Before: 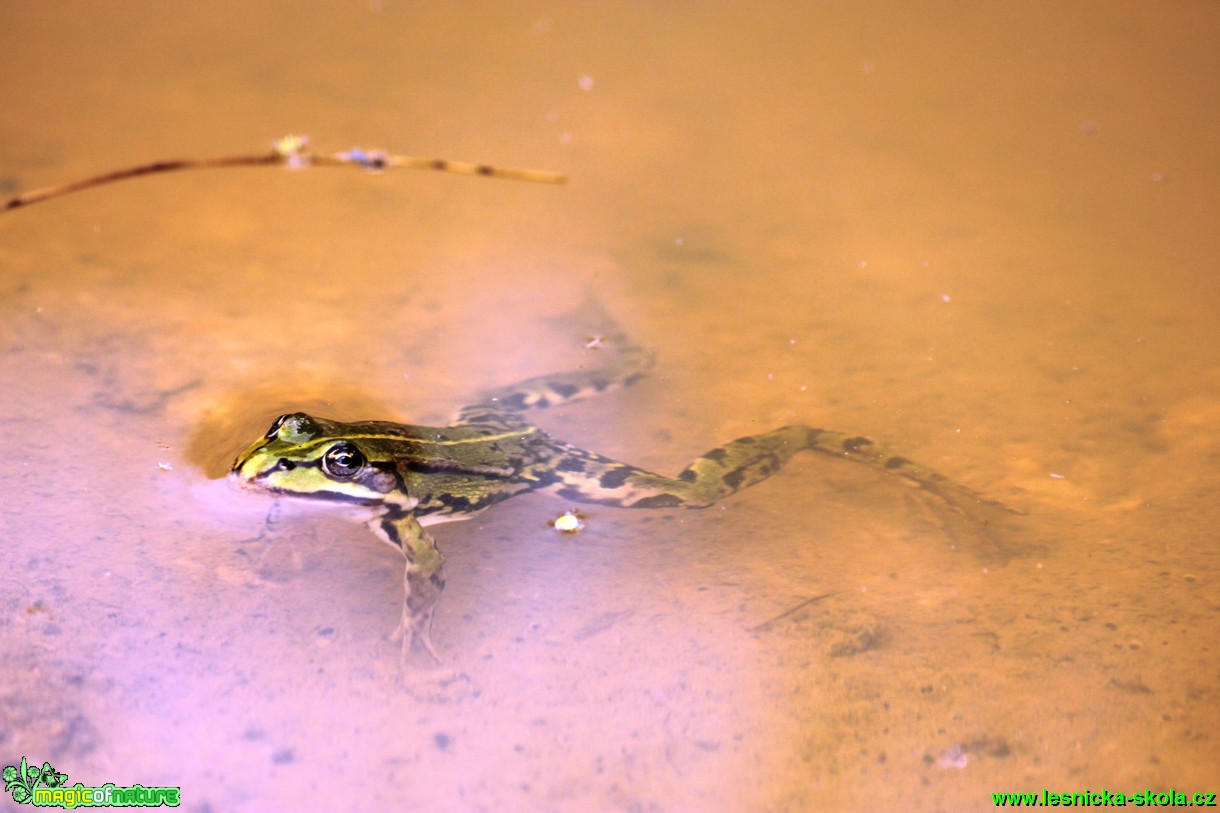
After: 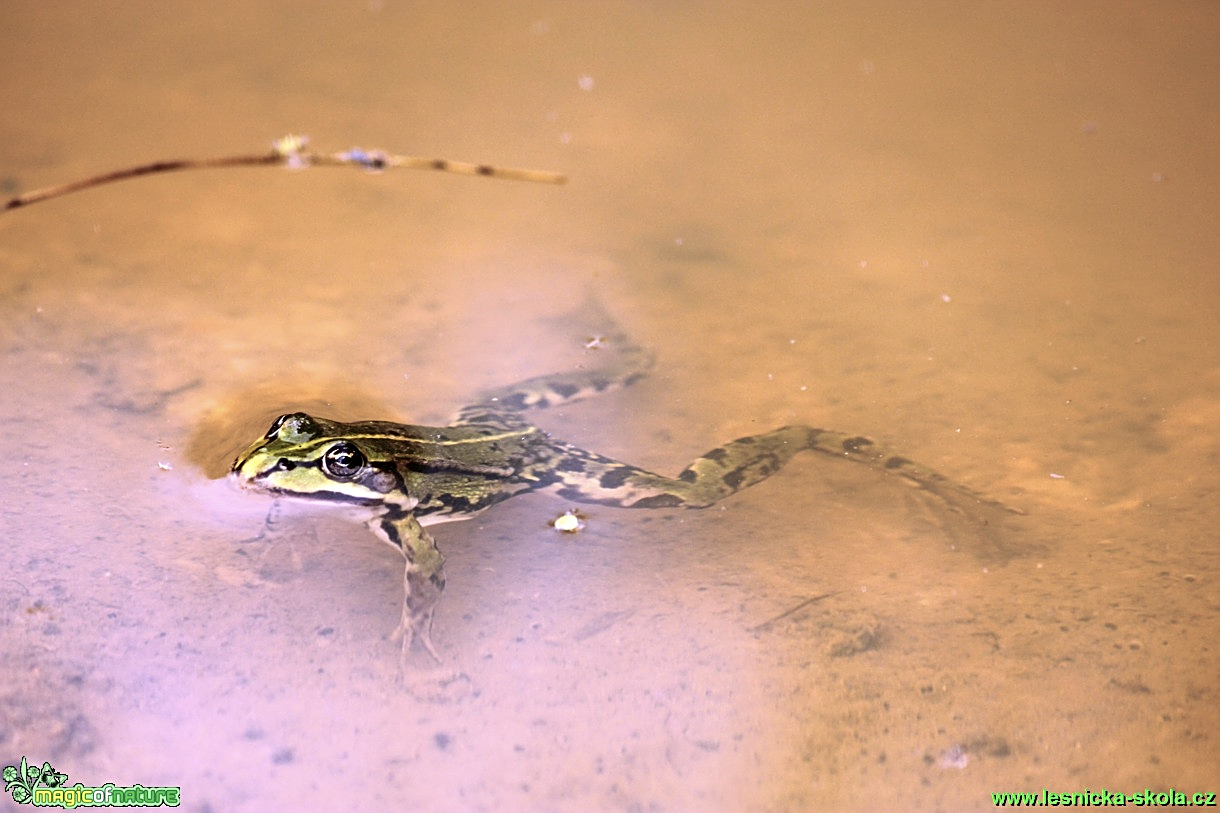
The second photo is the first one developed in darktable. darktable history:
sharpen: amount 0.574
contrast brightness saturation: contrast 0.063, brightness -0.009, saturation -0.244
